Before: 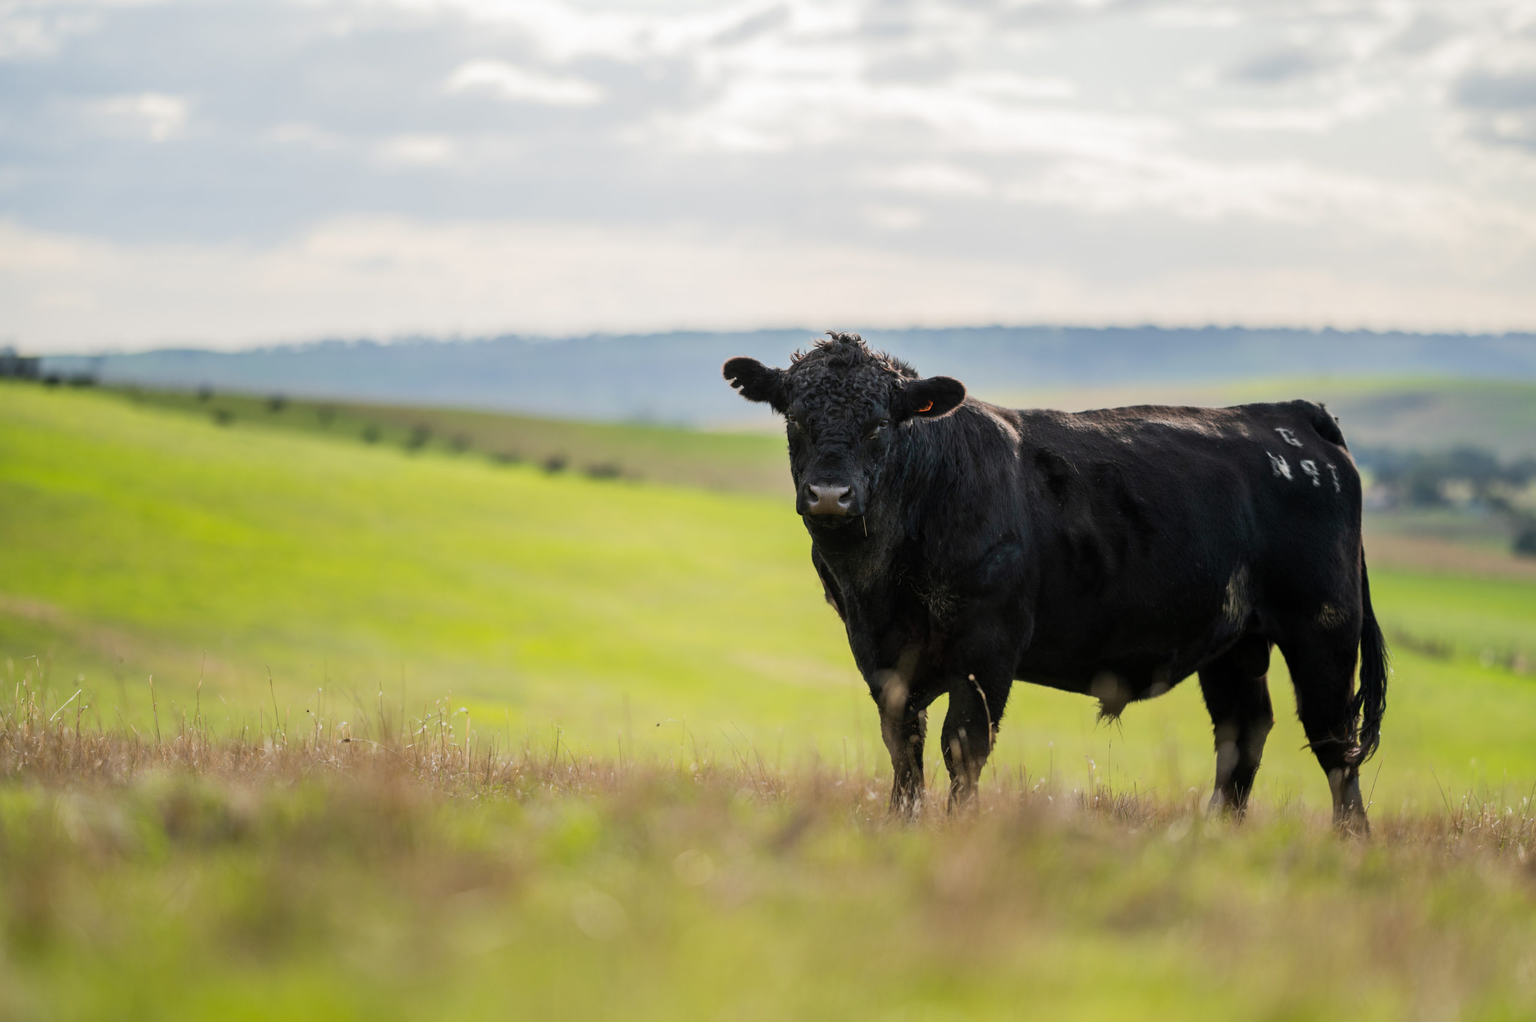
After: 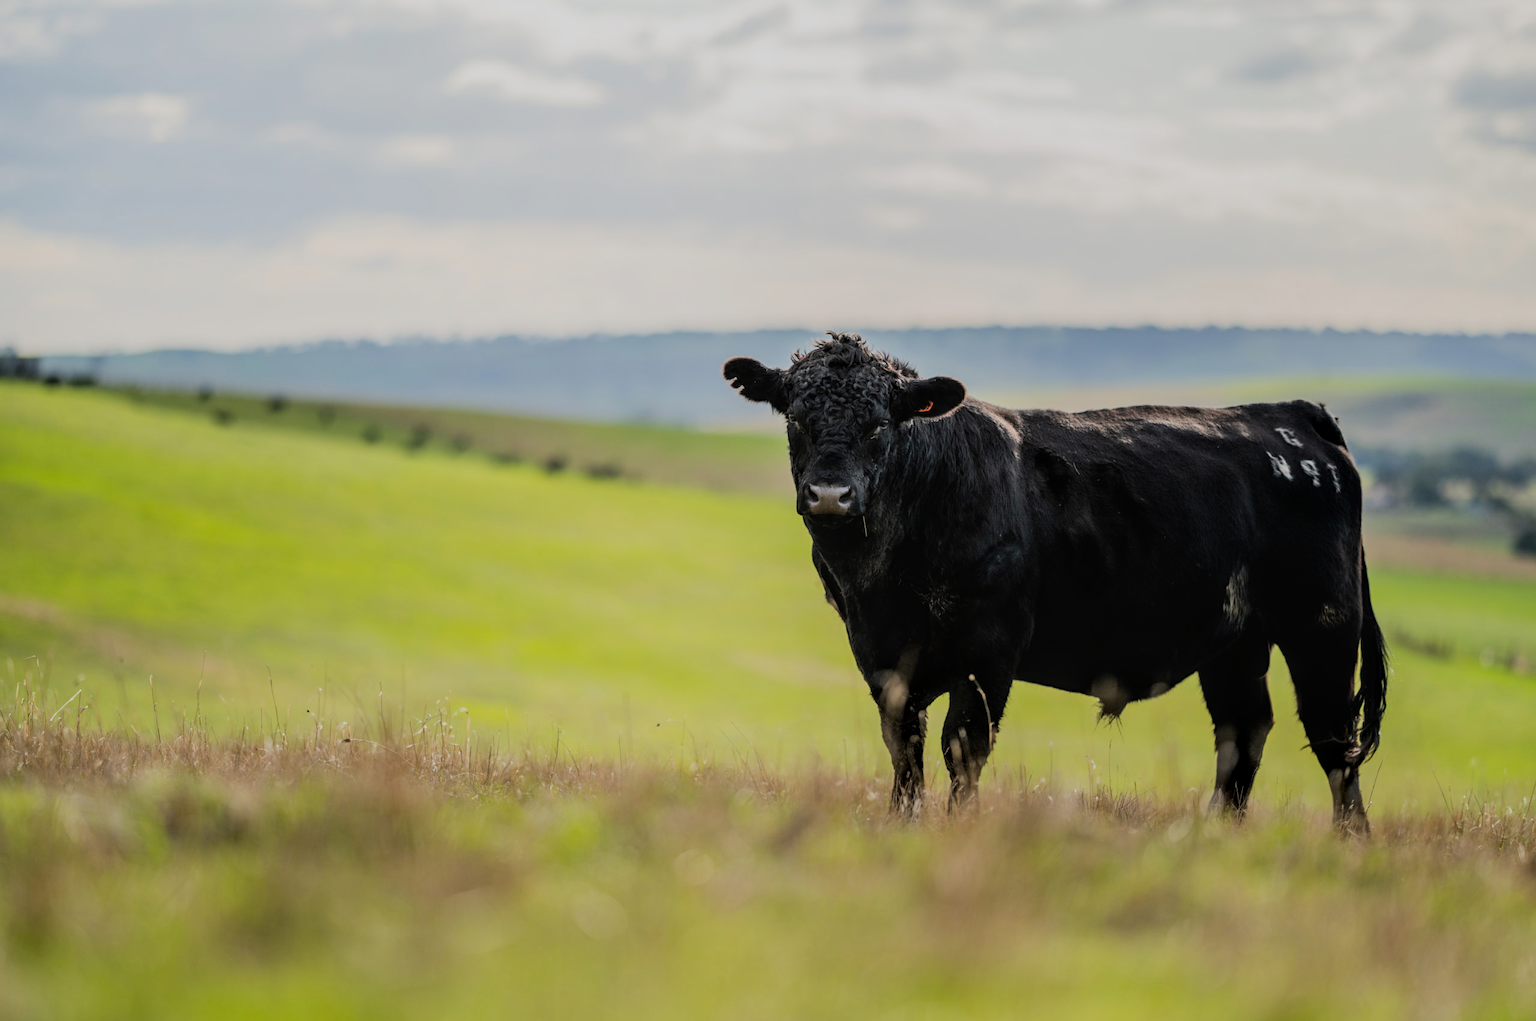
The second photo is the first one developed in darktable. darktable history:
filmic rgb: black relative exposure -7.65 EV, white relative exposure 4.56 EV, hardness 3.61, color science v6 (2022)
local contrast: on, module defaults
